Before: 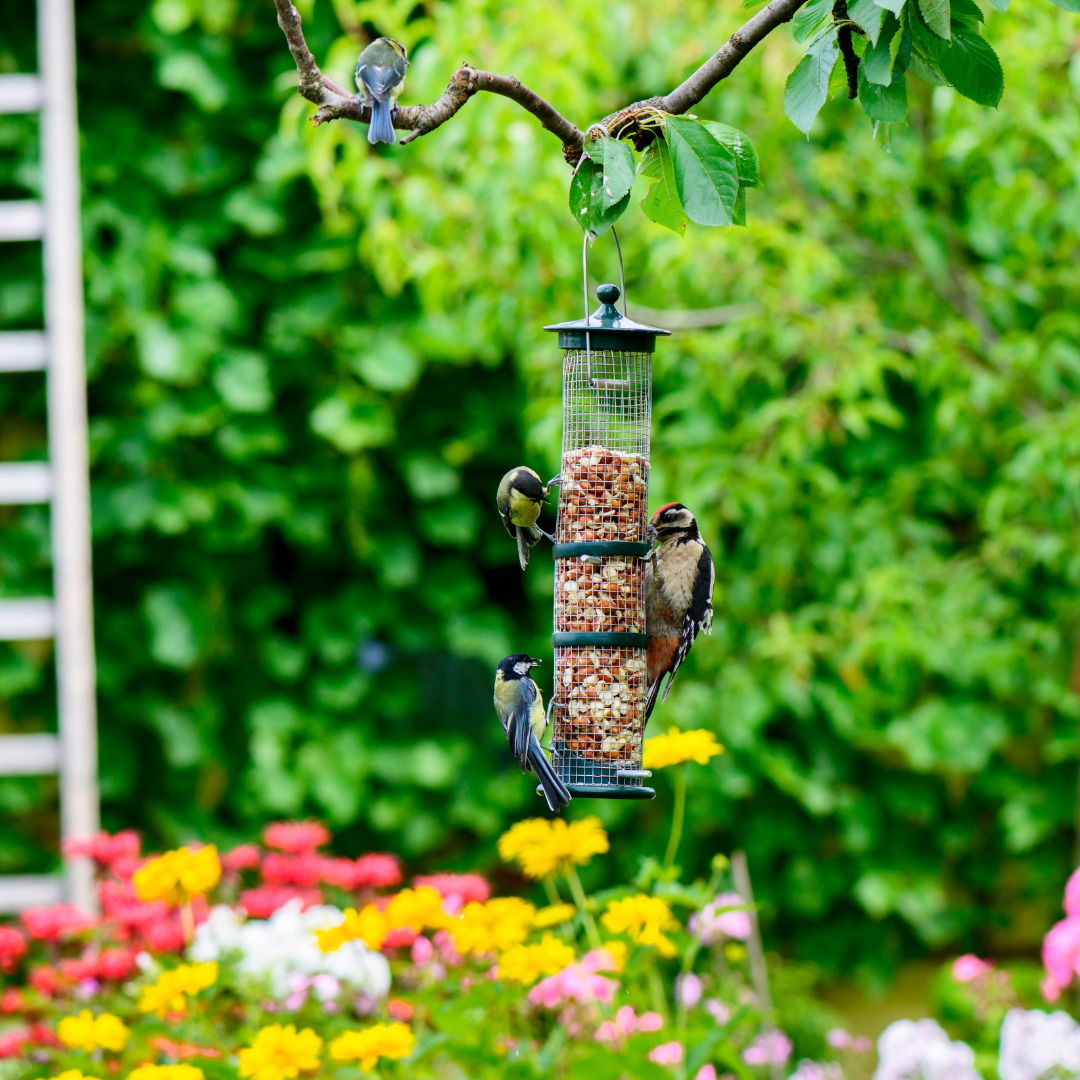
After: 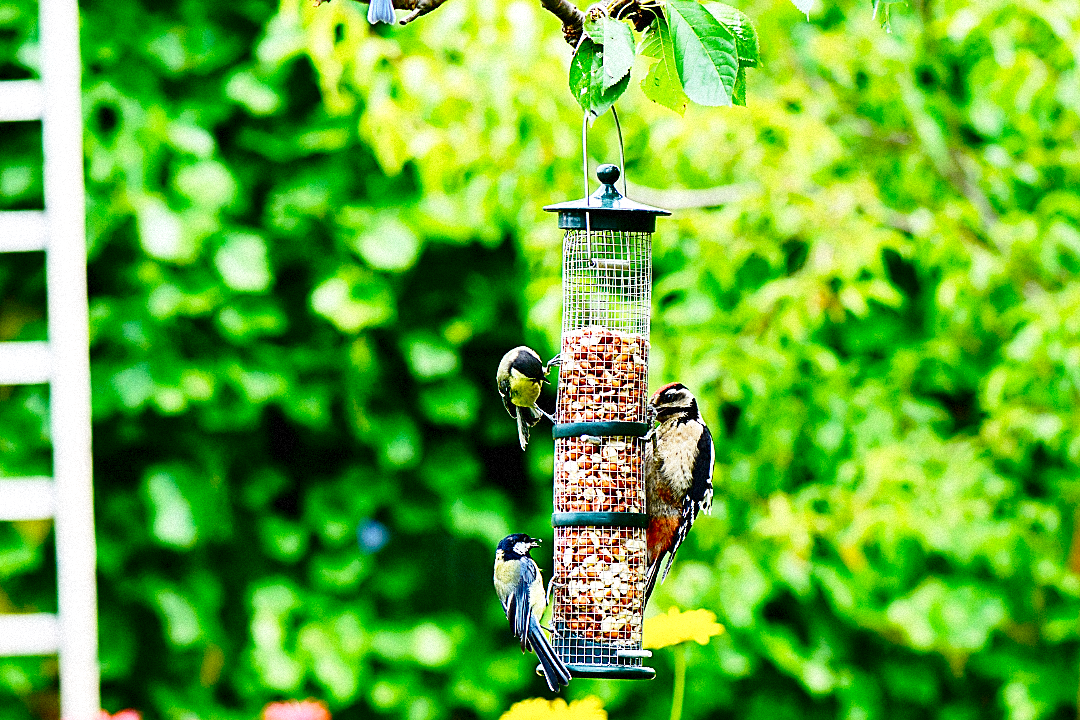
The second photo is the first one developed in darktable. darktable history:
crop: top 11.166%, bottom 22.168%
exposure: black level correction 0.001, exposure 0.5 EV, compensate exposure bias true, compensate highlight preservation false
sharpen: radius 1.4, amount 1.25, threshold 0.7
grain: mid-tones bias 0%
color correction: highlights a* -0.137, highlights b* 0.137
contrast brightness saturation: contrast 0.07, brightness -0.14, saturation 0.11
base curve: curves: ch0 [(0, 0) (0.028, 0.03) (0.121, 0.232) (0.46, 0.748) (0.859, 0.968) (1, 1)], preserve colors none
